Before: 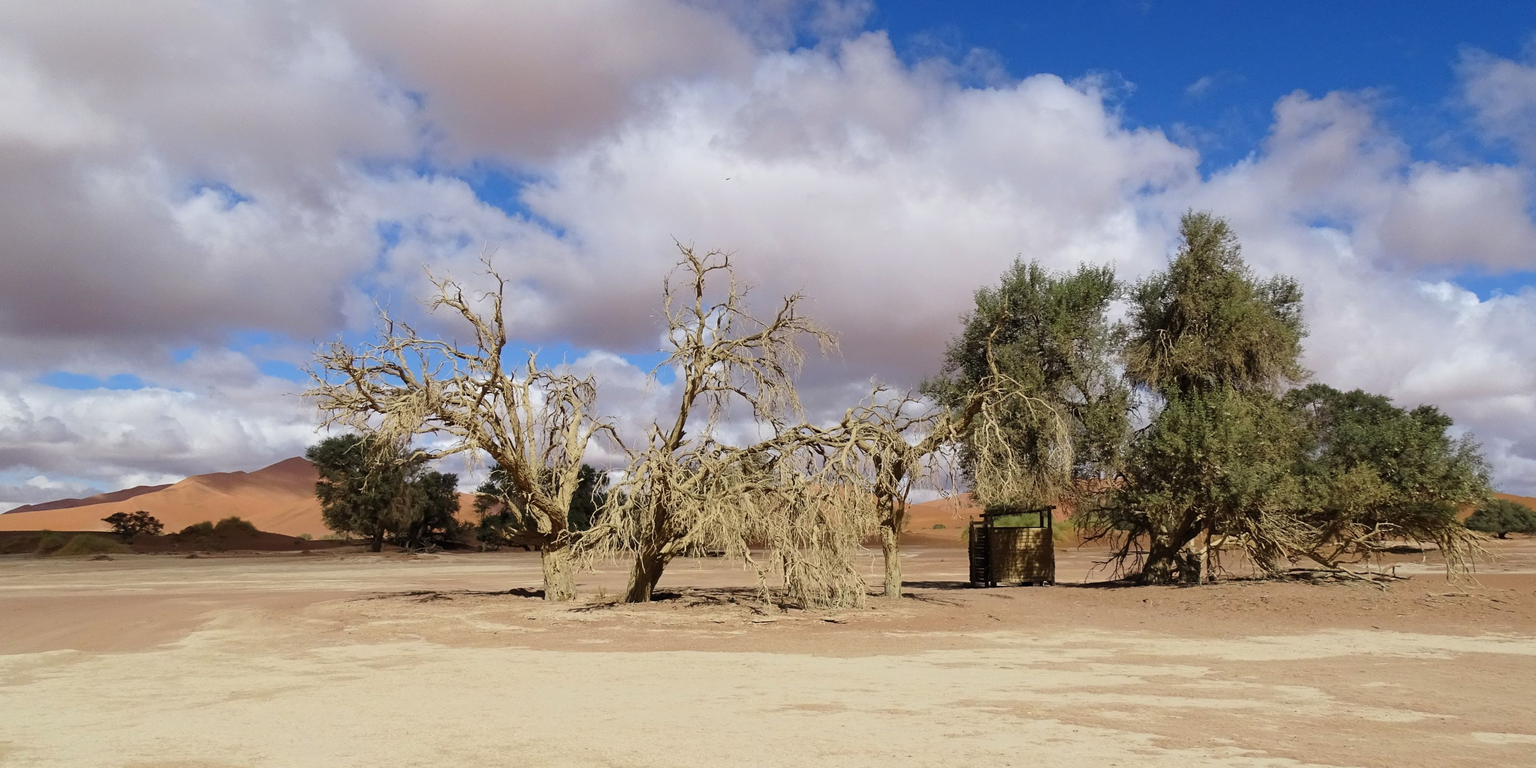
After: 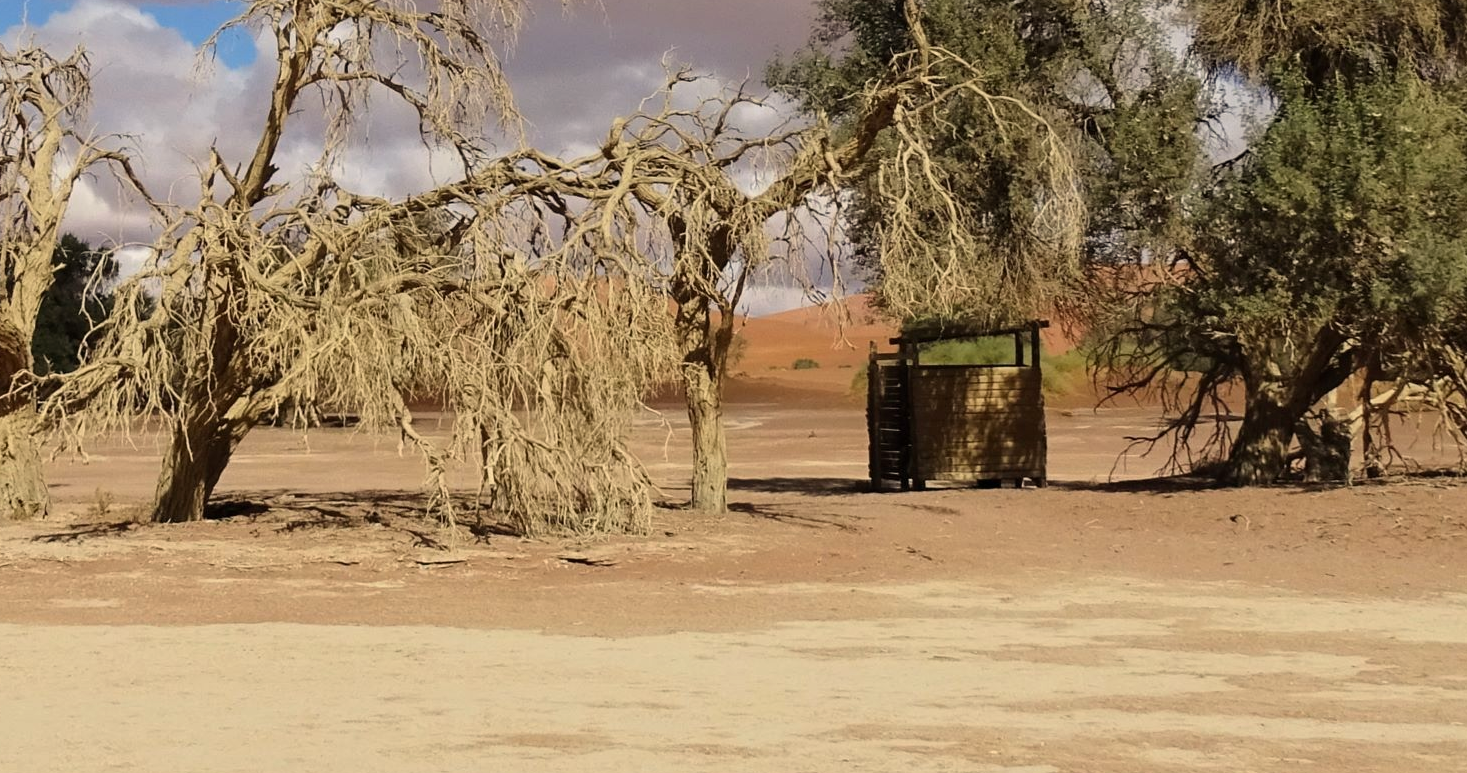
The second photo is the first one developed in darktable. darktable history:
white balance: red 1.045, blue 0.932
color balance rgb: on, module defaults
shadows and highlights: radius 125.46, shadows 30.51, highlights -30.51, low approximation 0.01, soften with gaussian
crop: left 35.976%, top 45.819%, right 18.162%, bottom 5.807%
